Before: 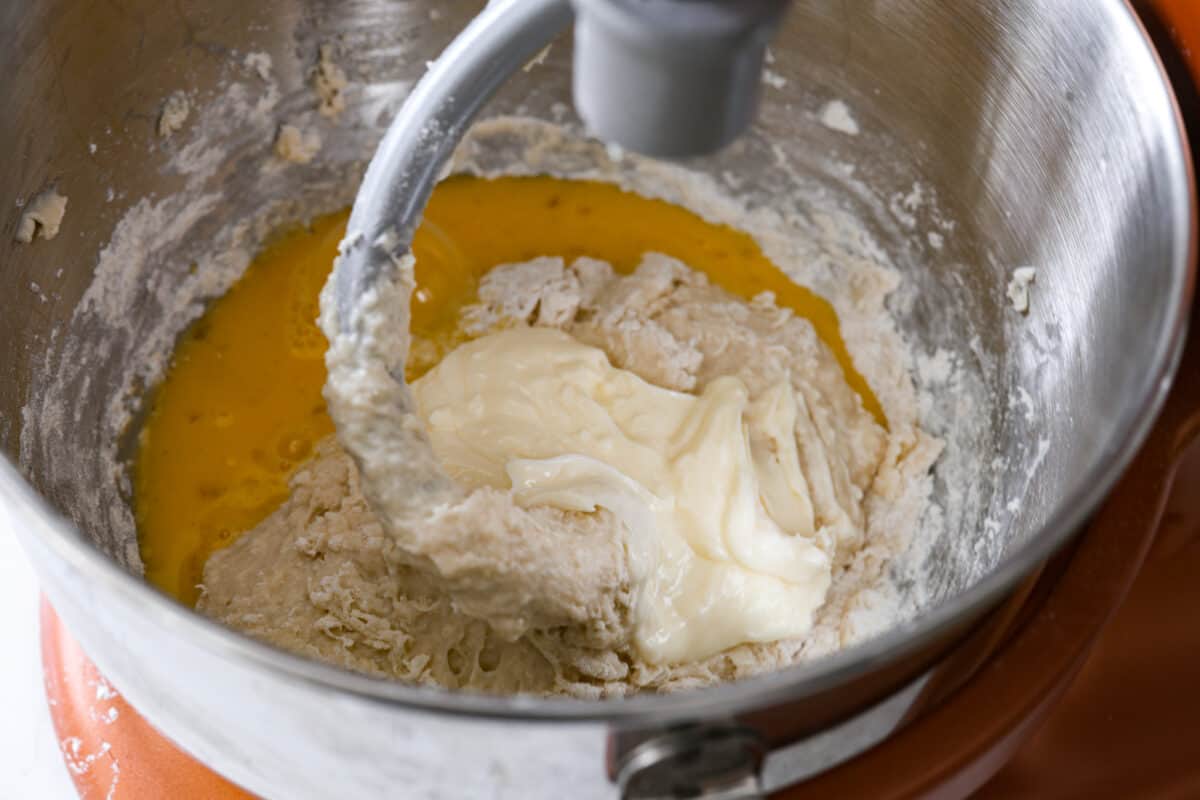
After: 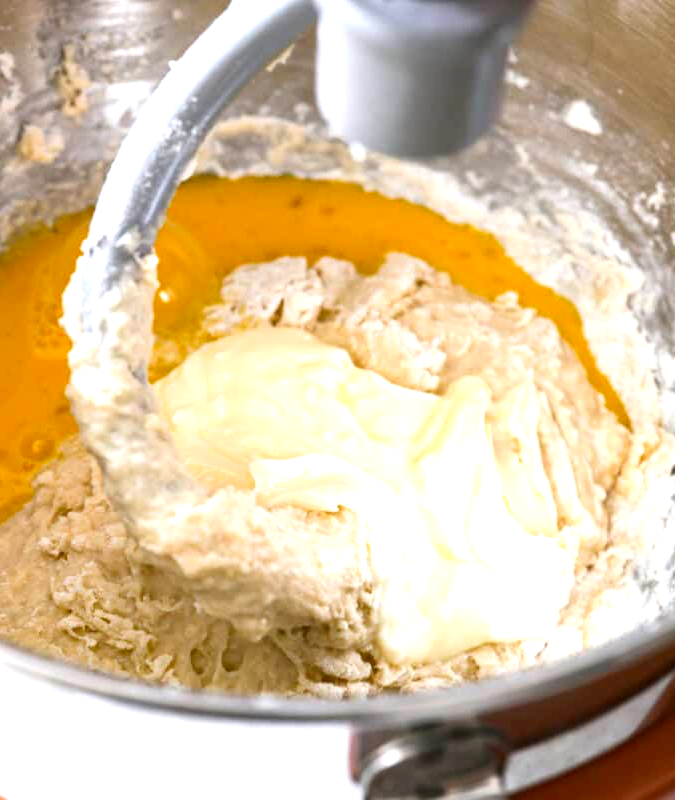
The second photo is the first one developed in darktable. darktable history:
contrast brightness saturation: contrast 0.08, saturation 0.2
exposure: black level correction 0, exposure 1.2 EV, compensate highlight preservation false
crop: left 21.496%, right 22.254%
